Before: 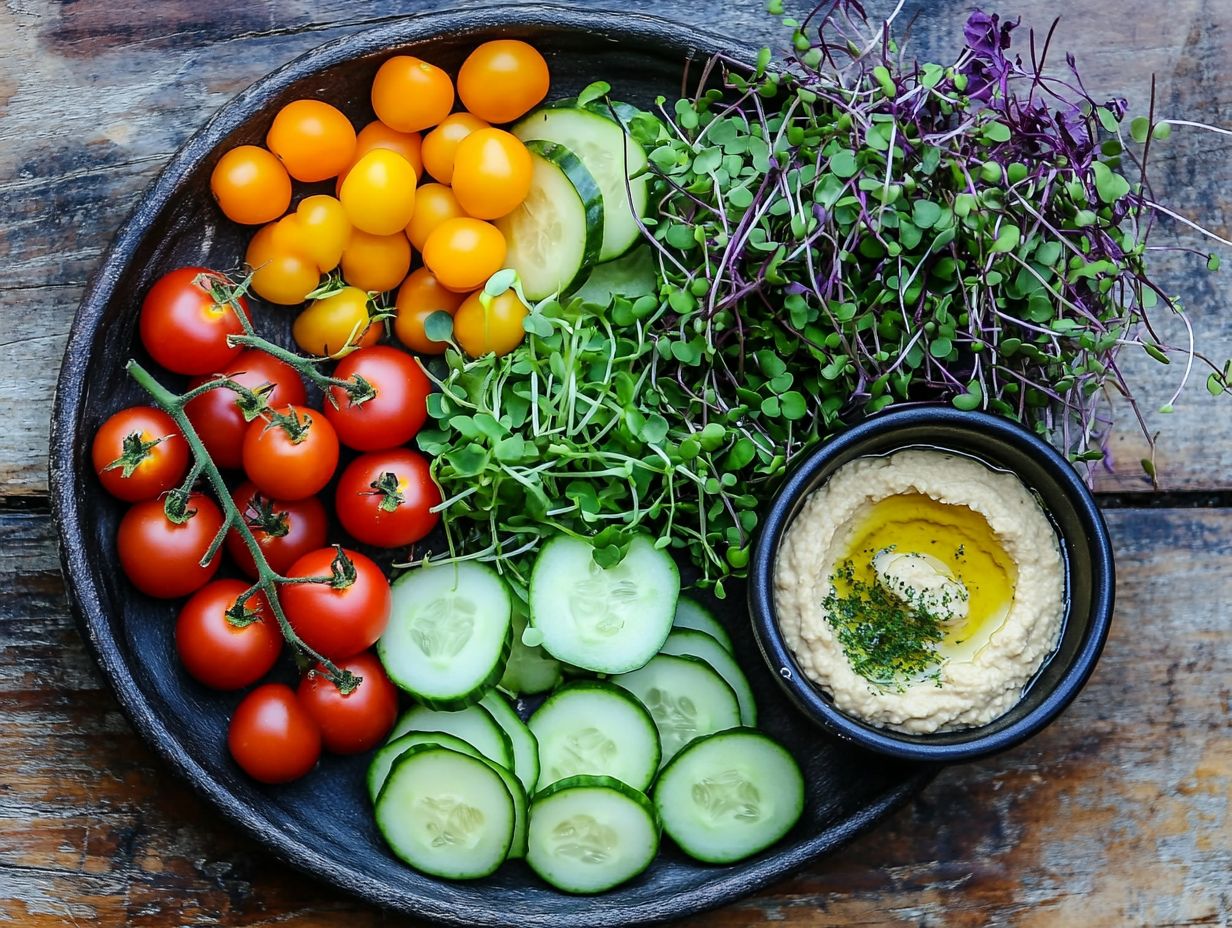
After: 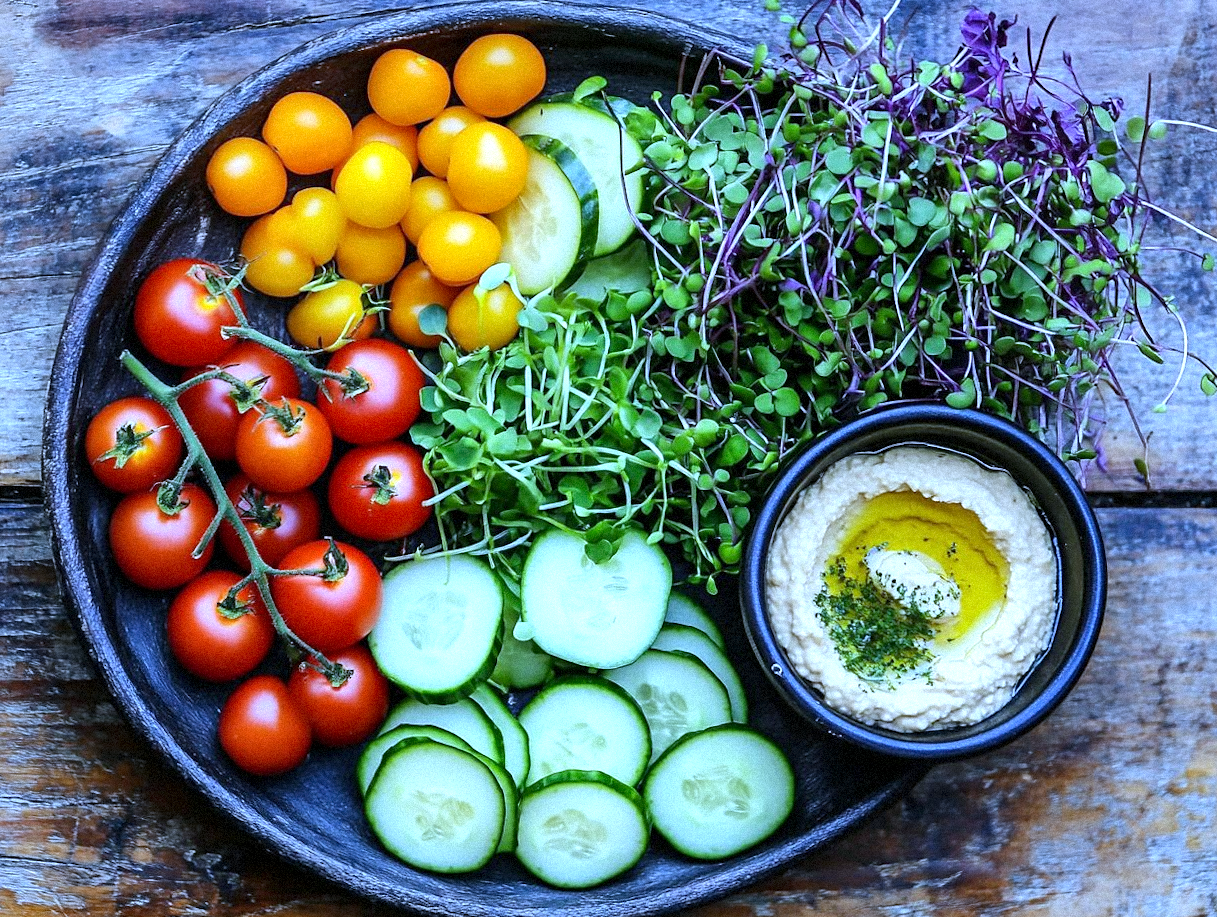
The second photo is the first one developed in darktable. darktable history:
grain: mid-tones bias 0%
white balance: red 0.871, blue 1.249
crop and rotate: angle -0.5°
shadows and highlights: soften with gaussian
exposure: black level correction 0.001, exposure 0.5 EV, compensate exposure bias true, compensate highlight preservation false
